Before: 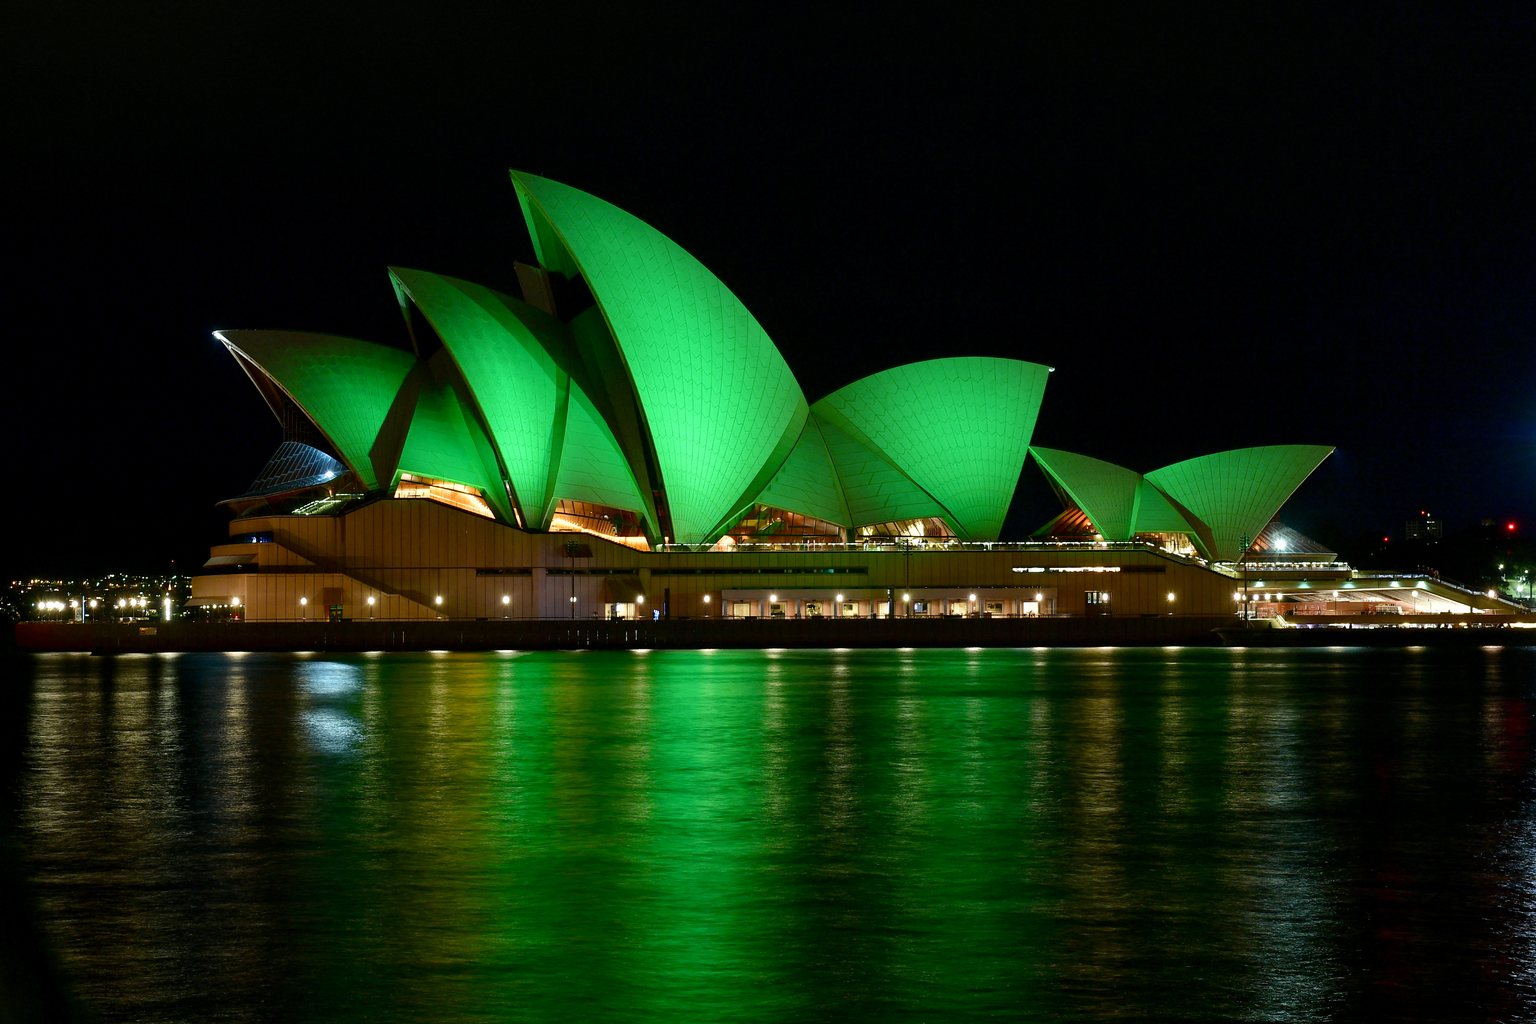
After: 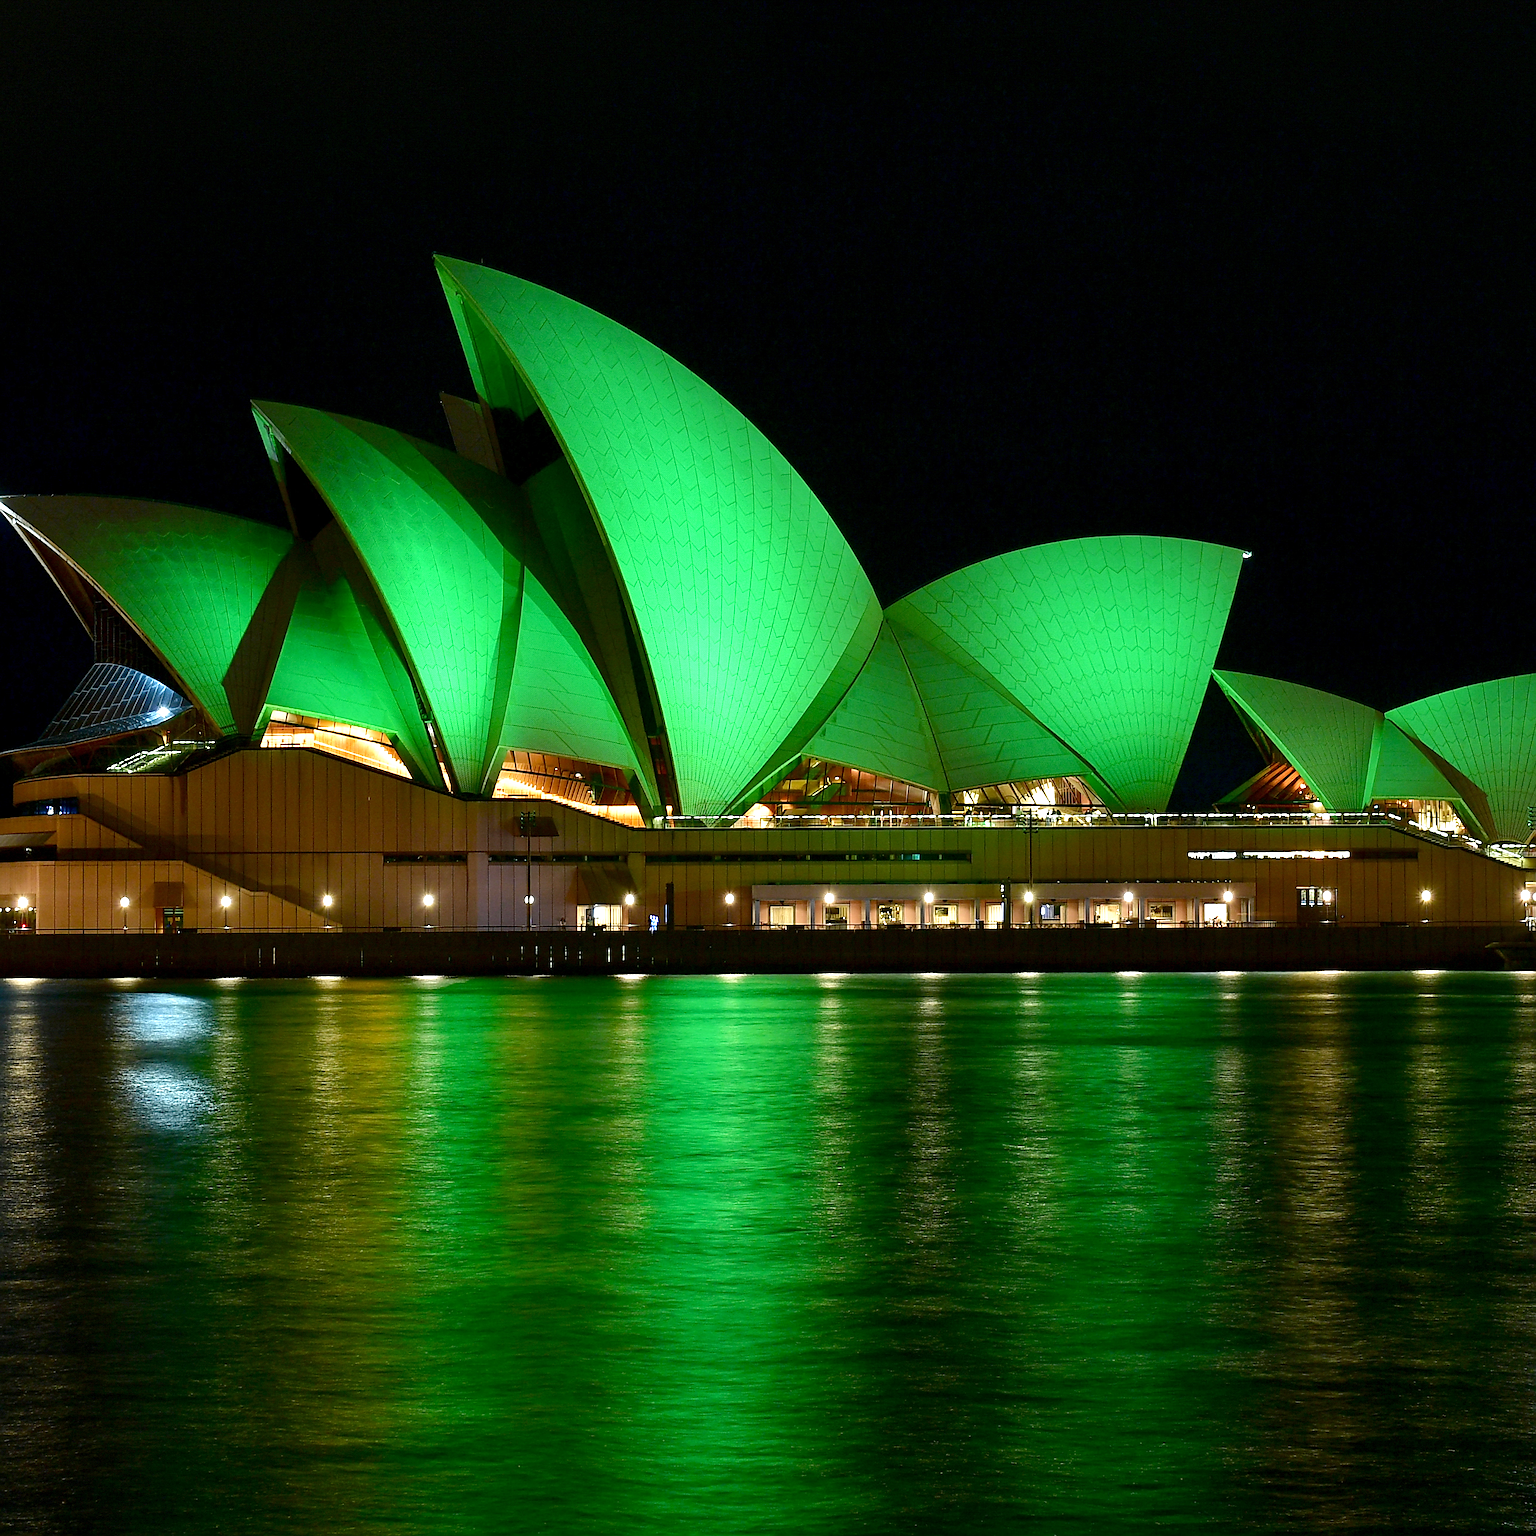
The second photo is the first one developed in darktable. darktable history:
crop and rotate: left 14.385%, right 18.948%
sharpen: on, module defaults
exposure: exposure 0.426 EV, compensate highlight preservation false
